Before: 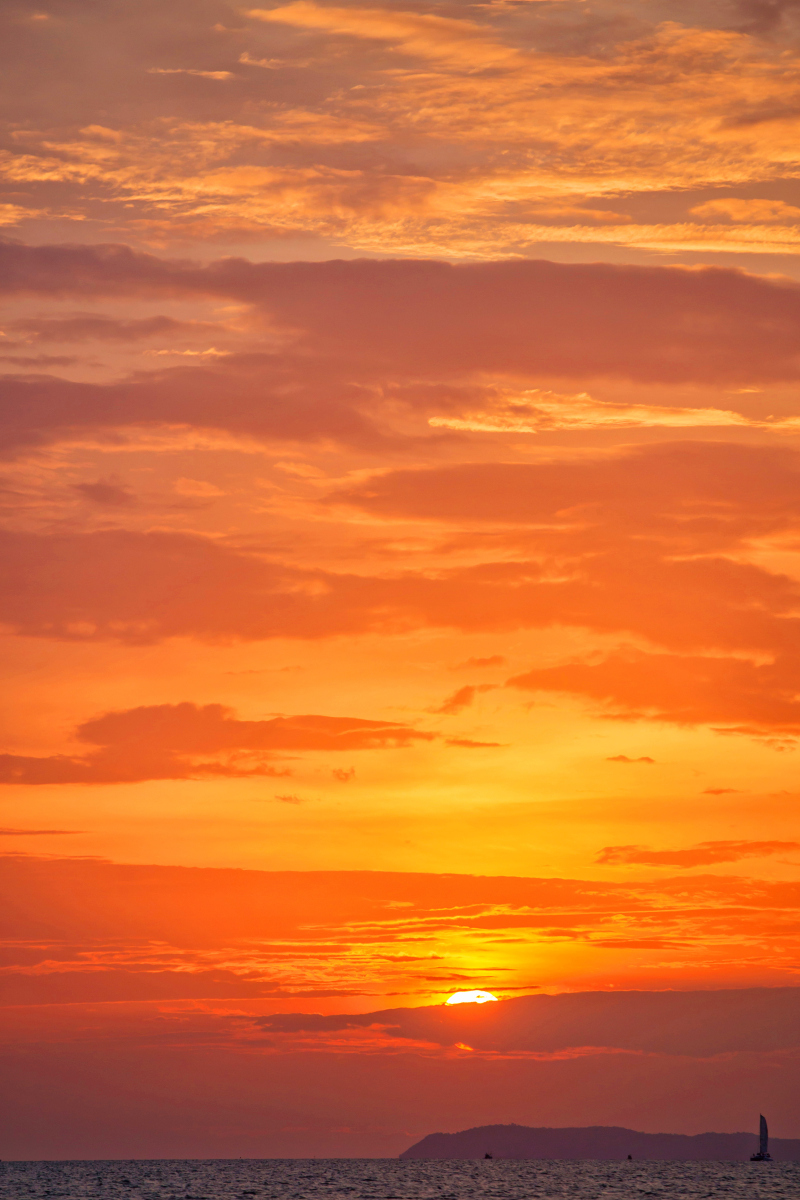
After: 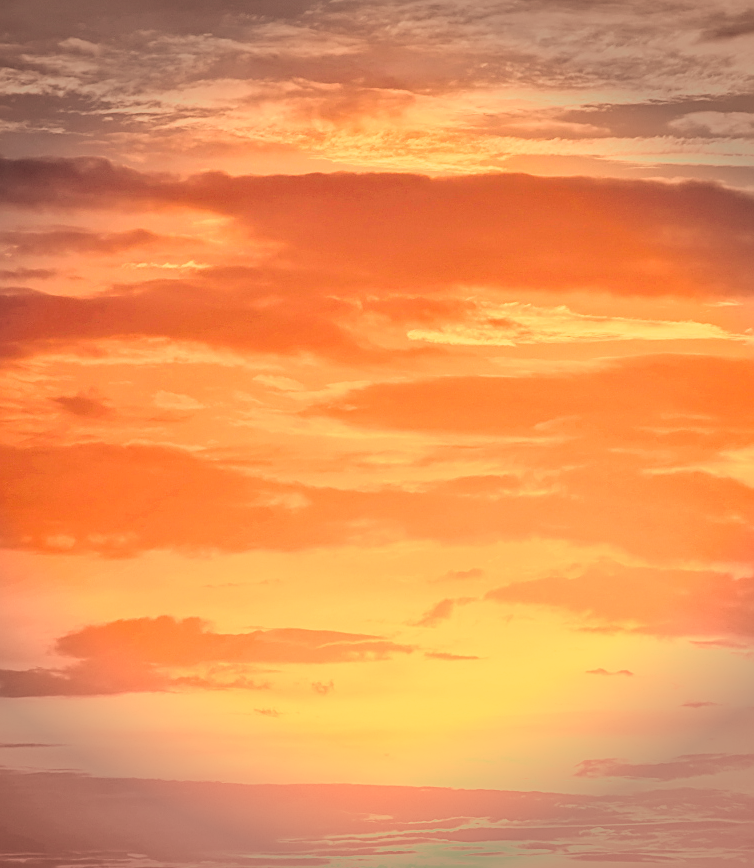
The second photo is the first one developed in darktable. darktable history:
crop: left 2.718%, top 7.252%, right 2.975%, bottom 20.36%
vignetting: fall-off start 90.79%, fall-off radius 39.33%, width/height ratio 1.226, shape 1.3
filmic rgb: black relative exposure -7.49 EV, white relative exposure 5 EV, threshold 3.05 EV, hardness 3.35, contrast 1.3, color science v4 (2020), enable highlight reconstruction true
tone curve: curves: ch0 [(0, 0.023) (0.137, 0.069) (0.249, 0.163) (0.487, 0.491) (0.778, 0.858) (0.896, 0.94) (1, 0.988)]; ch1 [(0, 0) (0.396, 0.369) (0.483, 0.459) (0.498, 0.5) (0.515, 0.517) (0.562, 0.6) (0.611, 0.667) (0.692, 0.744) (0.798, 0.863) (1, 1)]; ch2 [(0, 0) (0.426, 0.398) (0.483, 0.481) (0.503, 0.503) (0.526, 0.527) (0.549, 0.59) (0.62, 0.666) (0.705, 0.755) (0.985, 0.966)], color space Lab, independent channels, preserve colors none
color zones: curves: ch0 [(0, 0.558) (0.143, 0.548) (0.286, 0.447) (0.429, 0.259) (0.571, 0.5) (0.714, 0.5) (0.857, 0.593) (1, 0.558)]; ch1 [(0, 0.543) (0.01, 0.544) (0.12, 0.492) (0.248, 0.458) (0.5, 0.534) (0.748, 0.5) (0.99, 0.469) (1, 0.543)]; ch2 [(0, 0.507) (0.143, 0.522) (0.286, 0.505) (0.429, 0.5) (0.571, 0.5) (0.714, 0.5) (0.857, 0.5) (1, 0.507)]
color balance rgb: perceptual saturation grading › global saturation 25.214%, global vibrance 5.665%, contrast 2.914%
sharpen: on, module defaults
